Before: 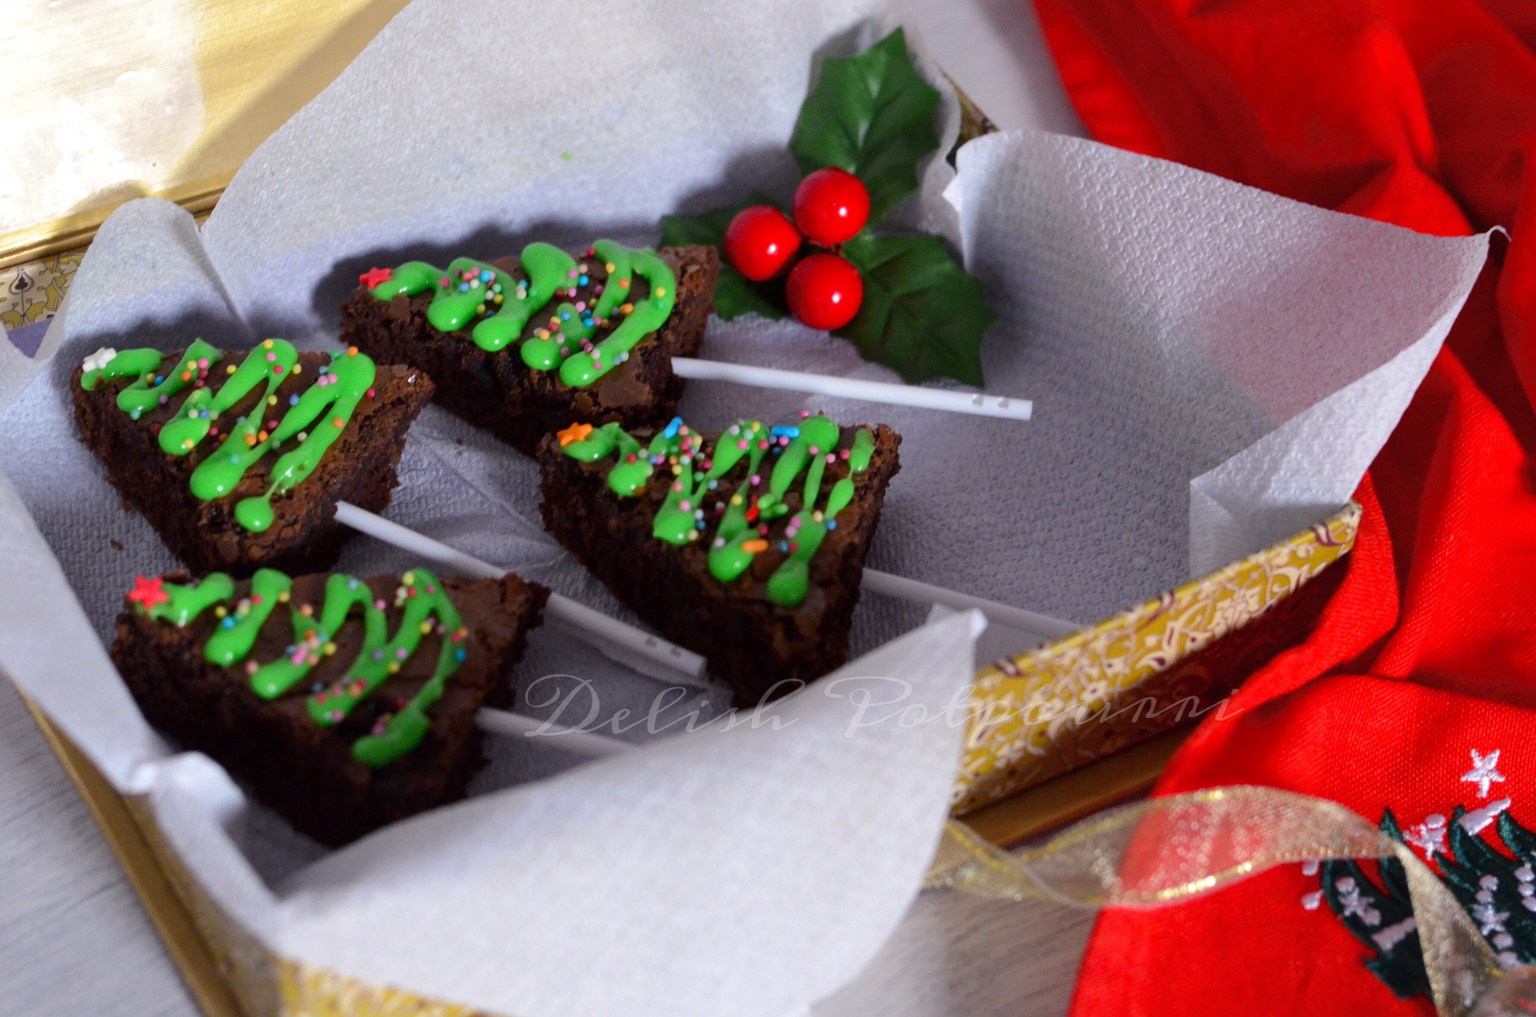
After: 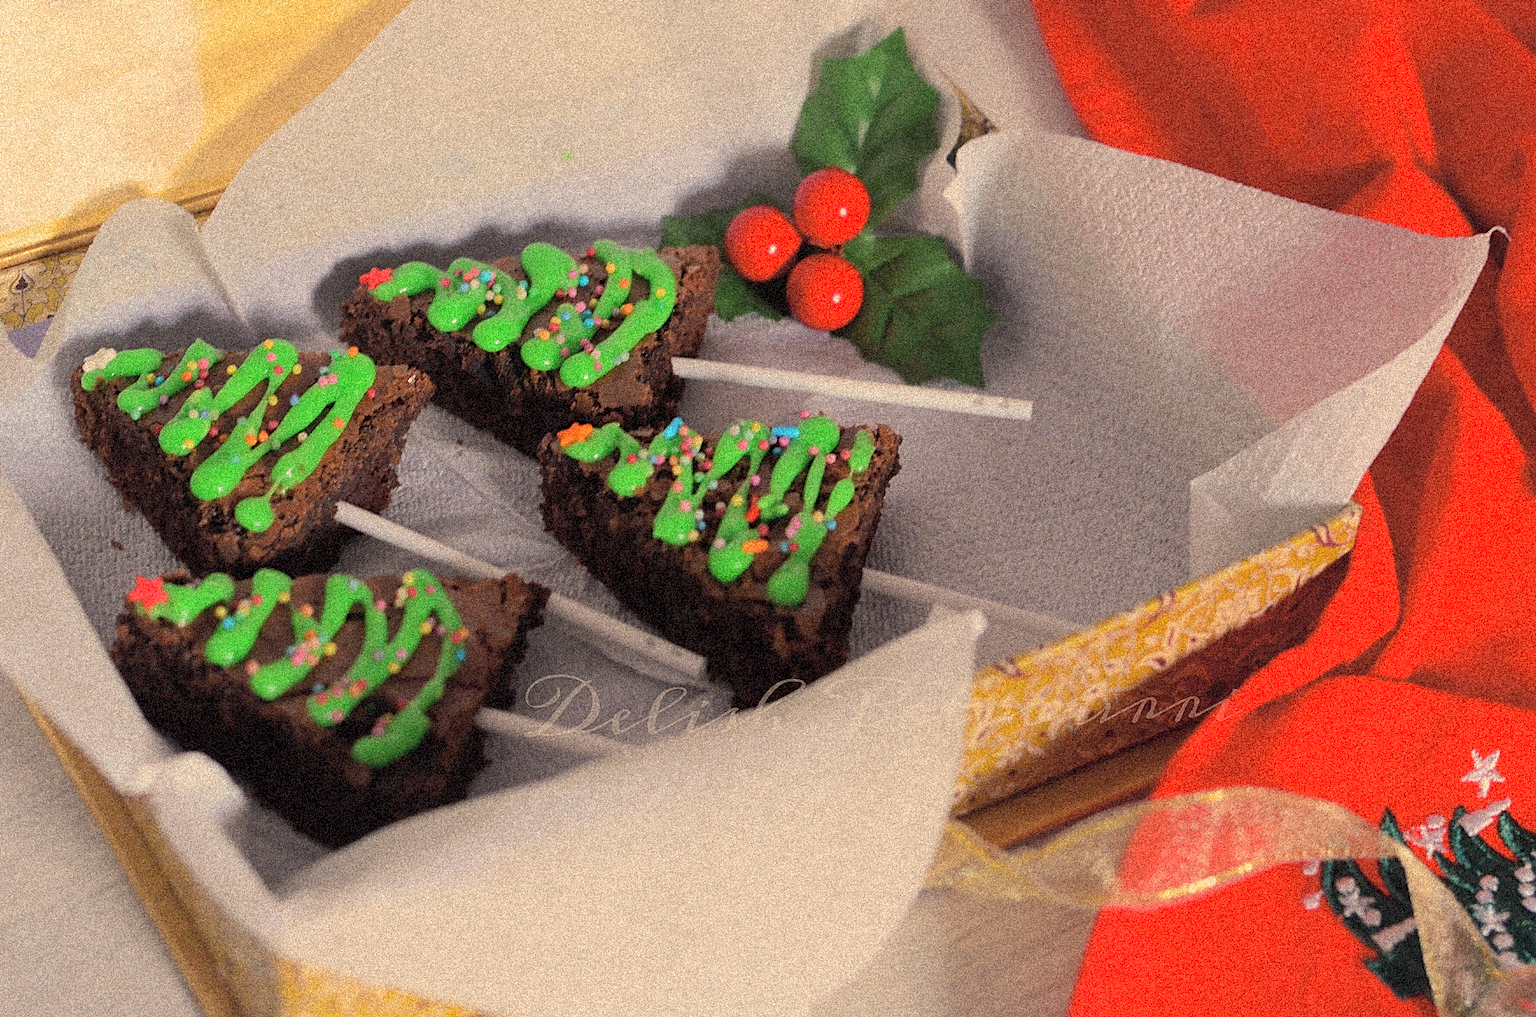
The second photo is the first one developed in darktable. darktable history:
white balance: red 1.138, green 0.996, blue 0.812
color zones: curves: ch0 [(0.068, 0.464) (0.25, 0.5) (0.48, 0.508) (0.75, 0.536) (0.886, 0.476) (0.967, 0.456)]; ch1 [(0.066, 0.456) (0.25, 0.5) (0.616, 0.508) (0.746, 0.56) (0.934, 0.444)]
global tonemap: drago (0.7, 100)
grain: coarseness 3.75 ISO, strength 100%, mid-tones bias 0%
sharpen: radius 3.025, amount 0.757
